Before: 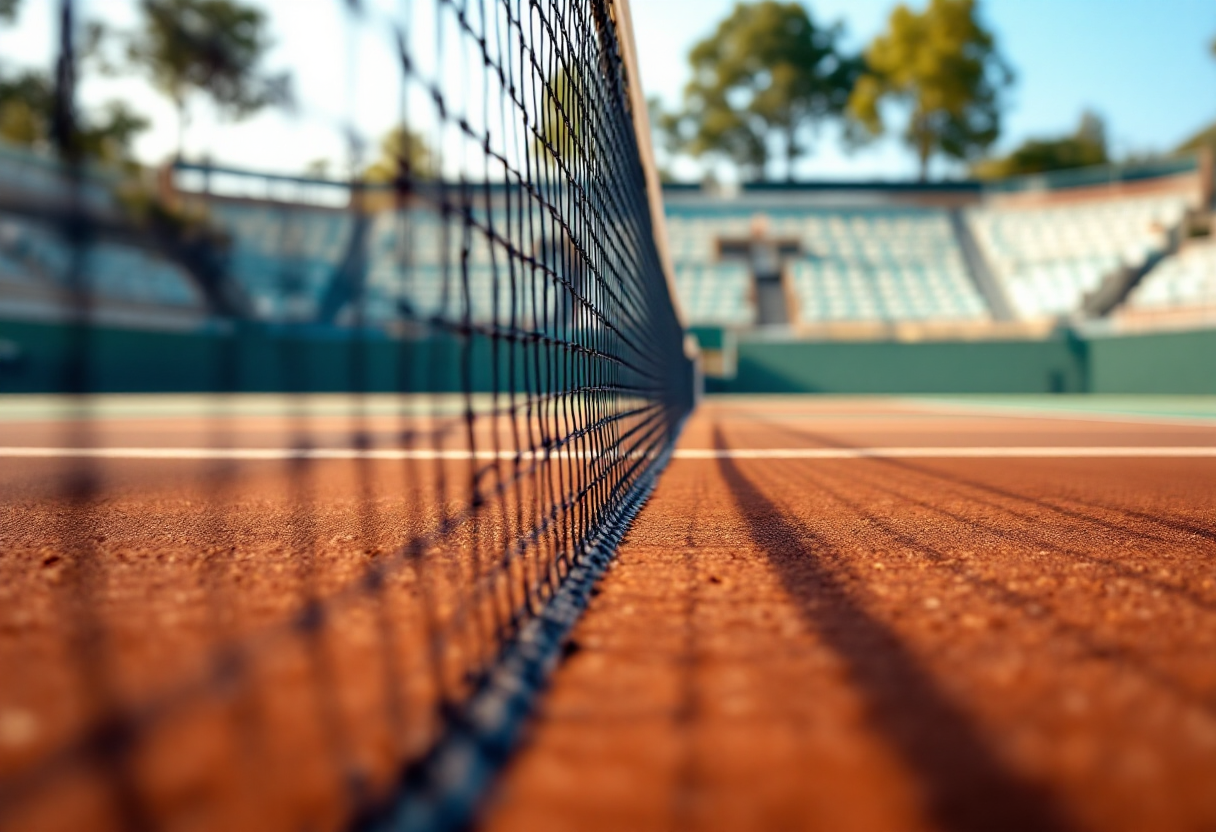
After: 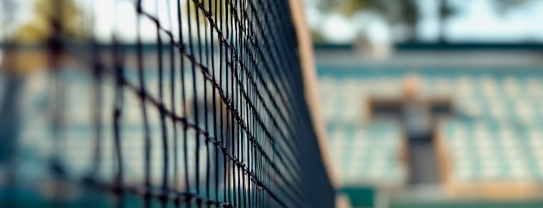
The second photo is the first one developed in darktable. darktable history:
exposure: black level correction 0.002, exposure -0.1 EV, compensate highlight preservation false
crop: left 28.64%, top 16.832%, right 26.637%, bottom 58.055%
